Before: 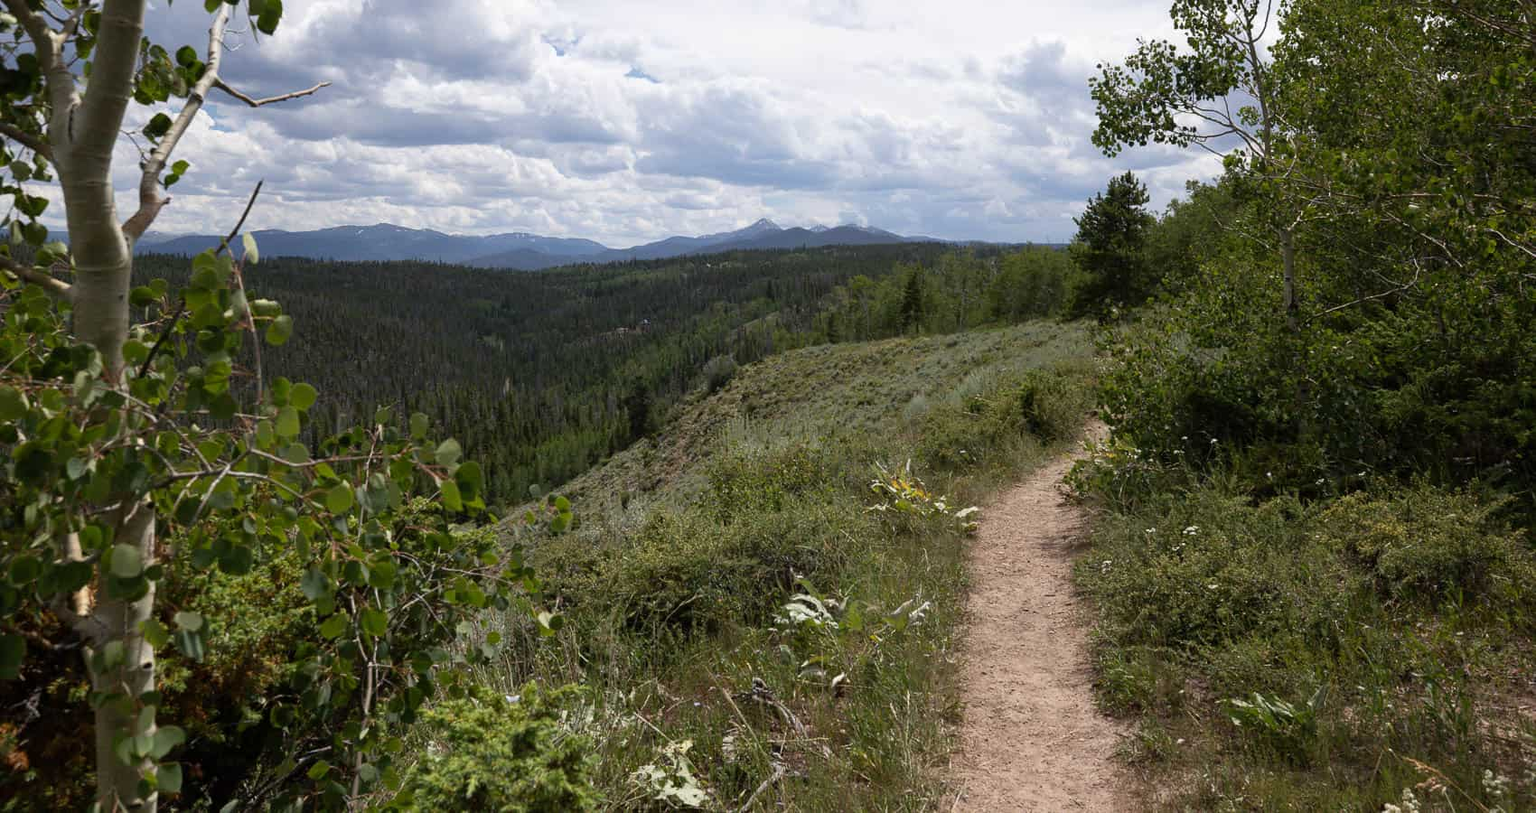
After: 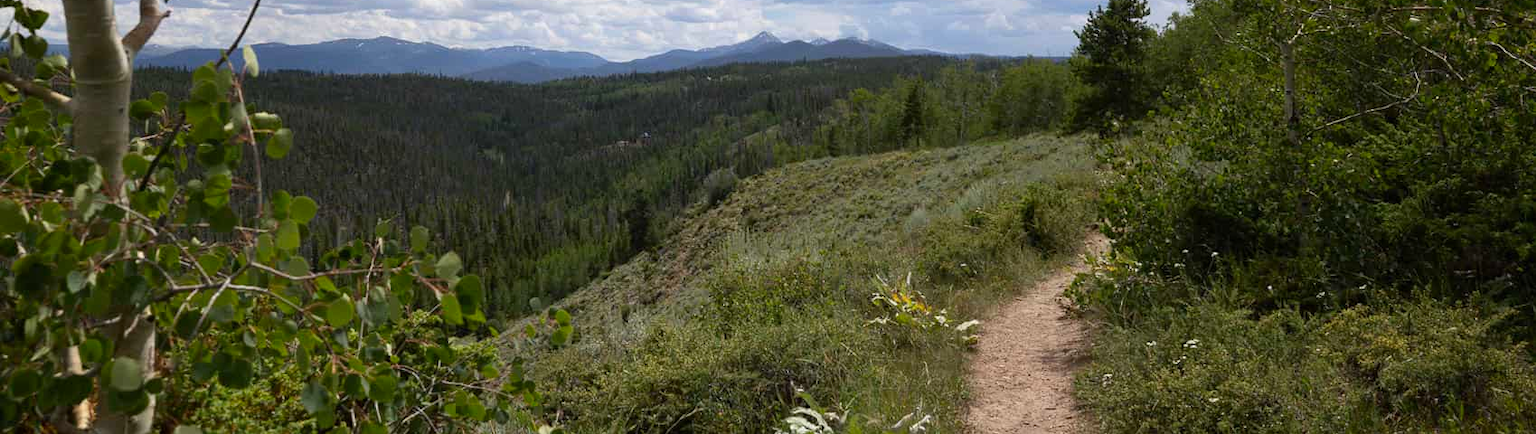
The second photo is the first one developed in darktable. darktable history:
contrast brightness saturation: contrast 0.04, saturation 0.16
crop and rotate: top 23.043%, bottom 23.437%
